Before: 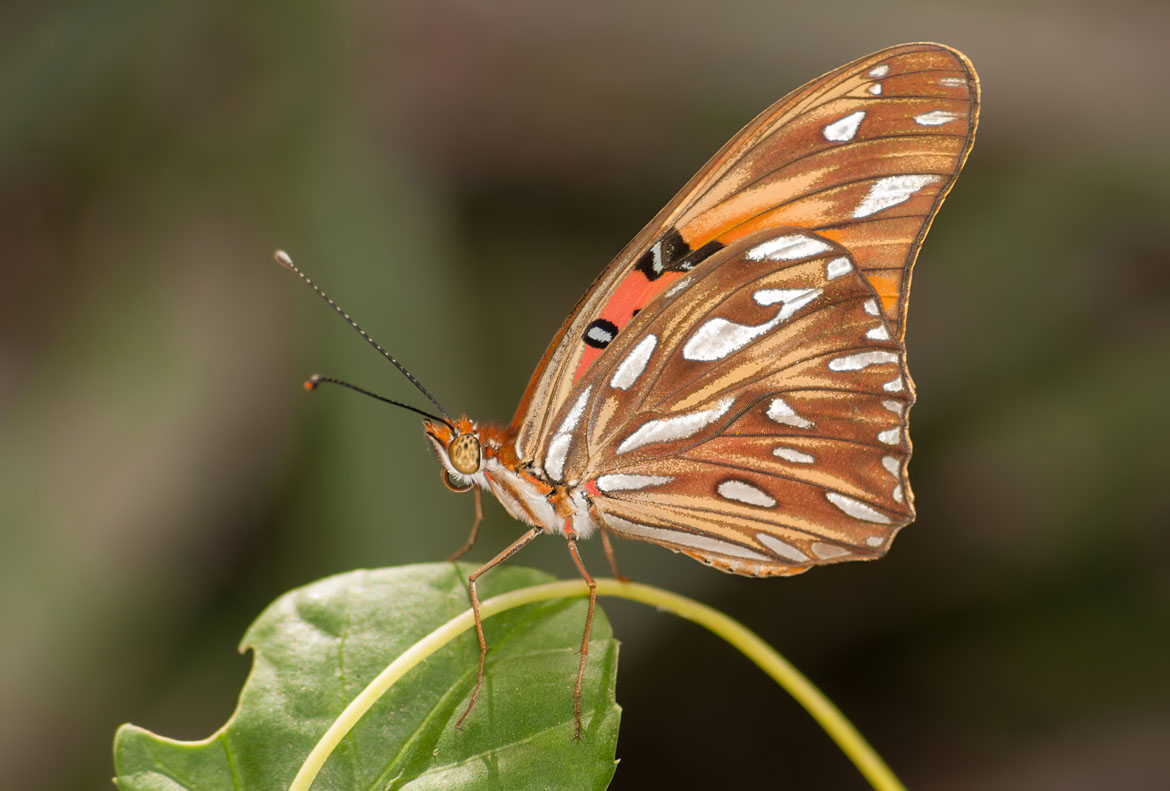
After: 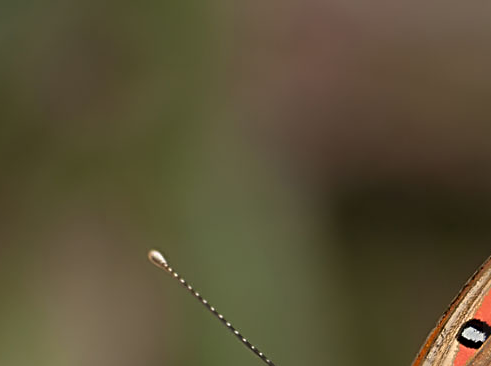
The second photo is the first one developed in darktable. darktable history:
sharpen: radius 2.817, amount 0.715
crop and rotate: left 10.817%, top 0.062%, right 47.194%, bottom 53.626%
